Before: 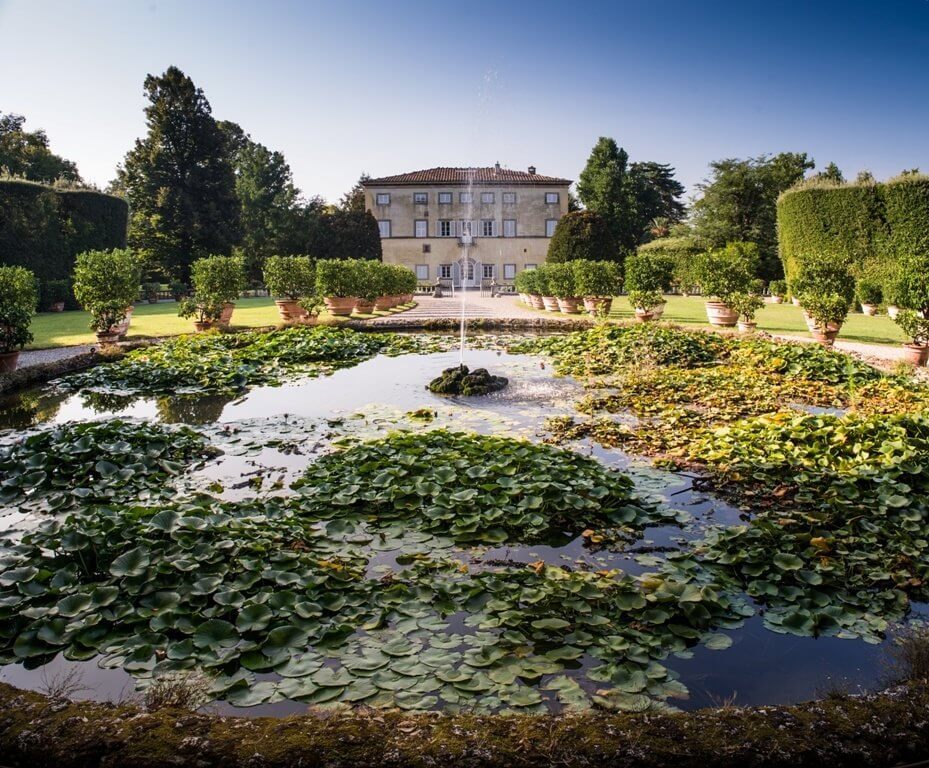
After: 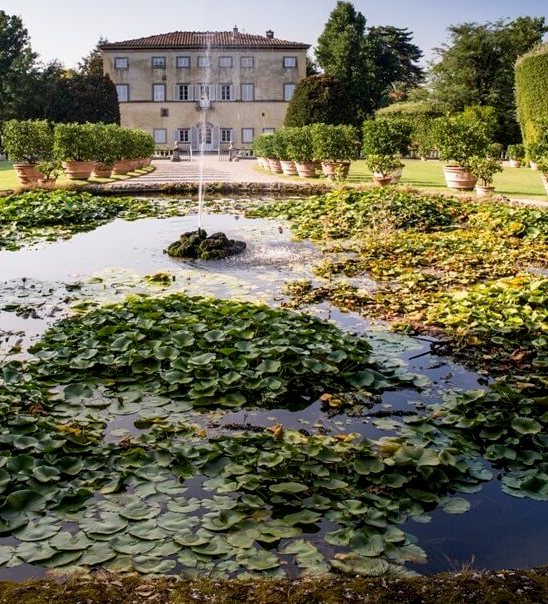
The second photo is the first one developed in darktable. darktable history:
levels: mode automatic
exposure: black level correction 0.004, exposure 0.014 EV, compensate highlight preservation false
crop and rotate: left 28.256%, top 17.734%, right 12.656%, bottom 3.573%
